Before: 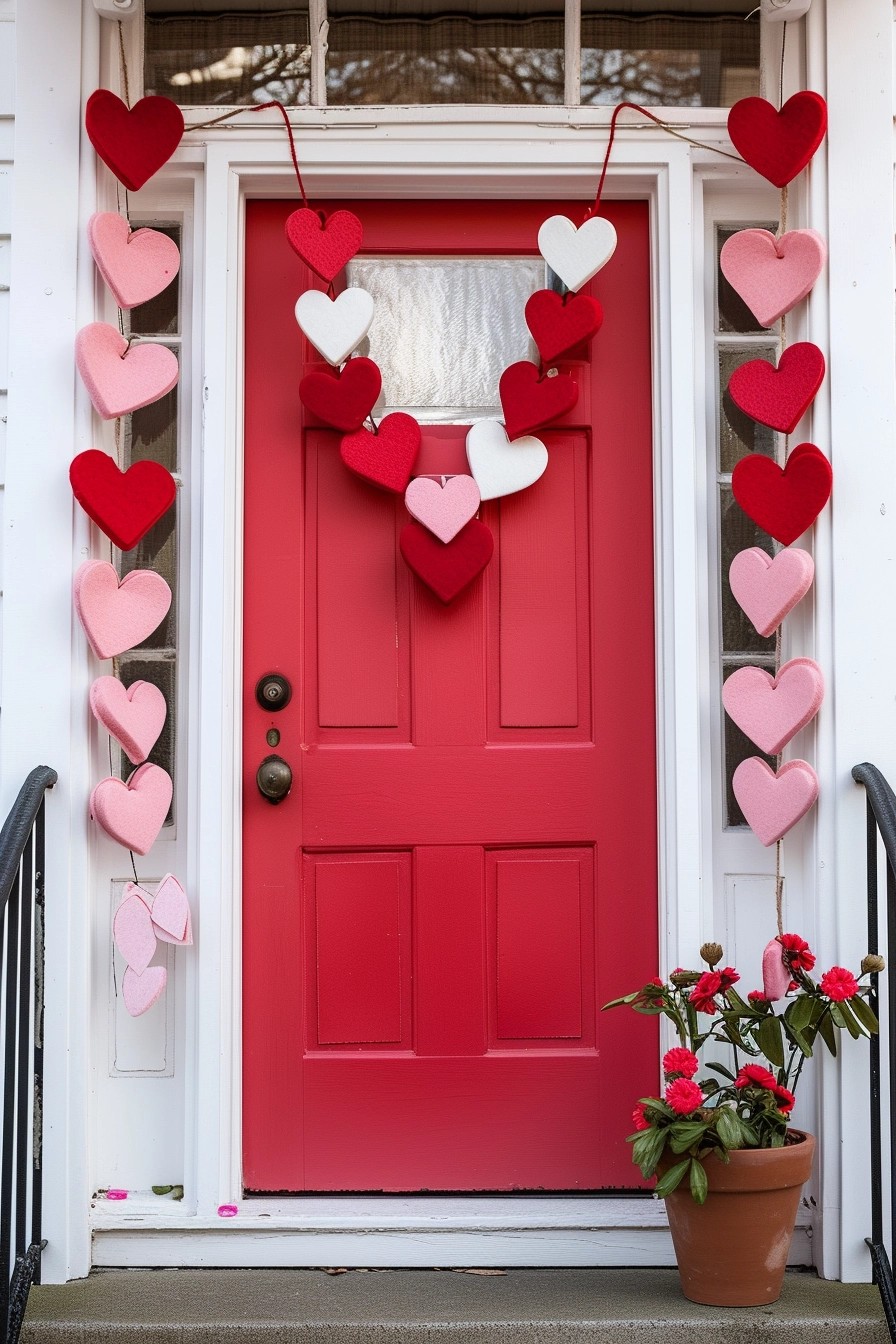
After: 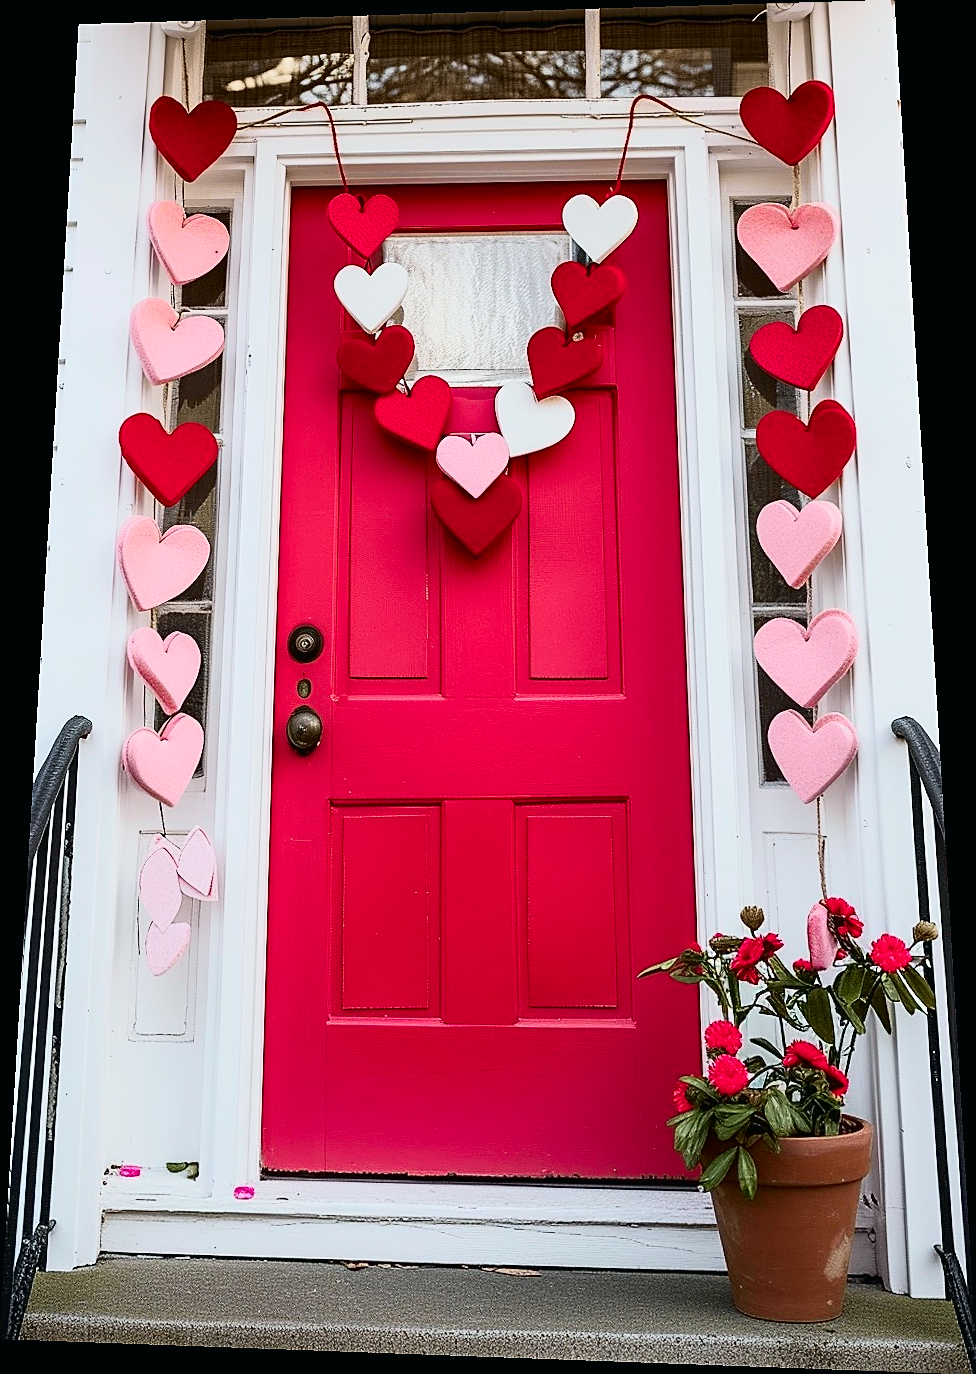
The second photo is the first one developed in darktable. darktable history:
tone curve: curves: ch0 [(0, 0.008) (0.081, 0.044) (0.177, 0.123) (0.283, 0.253) (0.427, 0.441) (0.495, 0.524) (0.661, 0.756) (0.796, 0.859) (1, 0.951)]; ch1 [(0, 0) (0.161, 0.092) (0.35, 0.33) (0.392, 0.392) (0.427, 0.426) (0.479, 0.472) (0.505, 0.5) (0.521, 0.519) (0.567, 0.556) (0.583, 0.588) (0.625, 0.627) (0.678, 0.733) (1, 1)]; ch2 [(0, 0) (0.346, 0.362) (0.404, 0.427) (0.502, 0.499) (0.523, 0.522) (0.544, 0.561) (0.58, 0.59) (0.629, 0.642) (0.717, 0.678) (1, 1)], color space Lab, independent channels, preserve colors none
rotate and perspective: rotation 0.128°, lens shift (vertical) -0.181, lens shift (horizontal) -0.044, shear 0.001, automatic cropping off
sharpen: radius 1.4, amount 1.25, threshold 0.7
